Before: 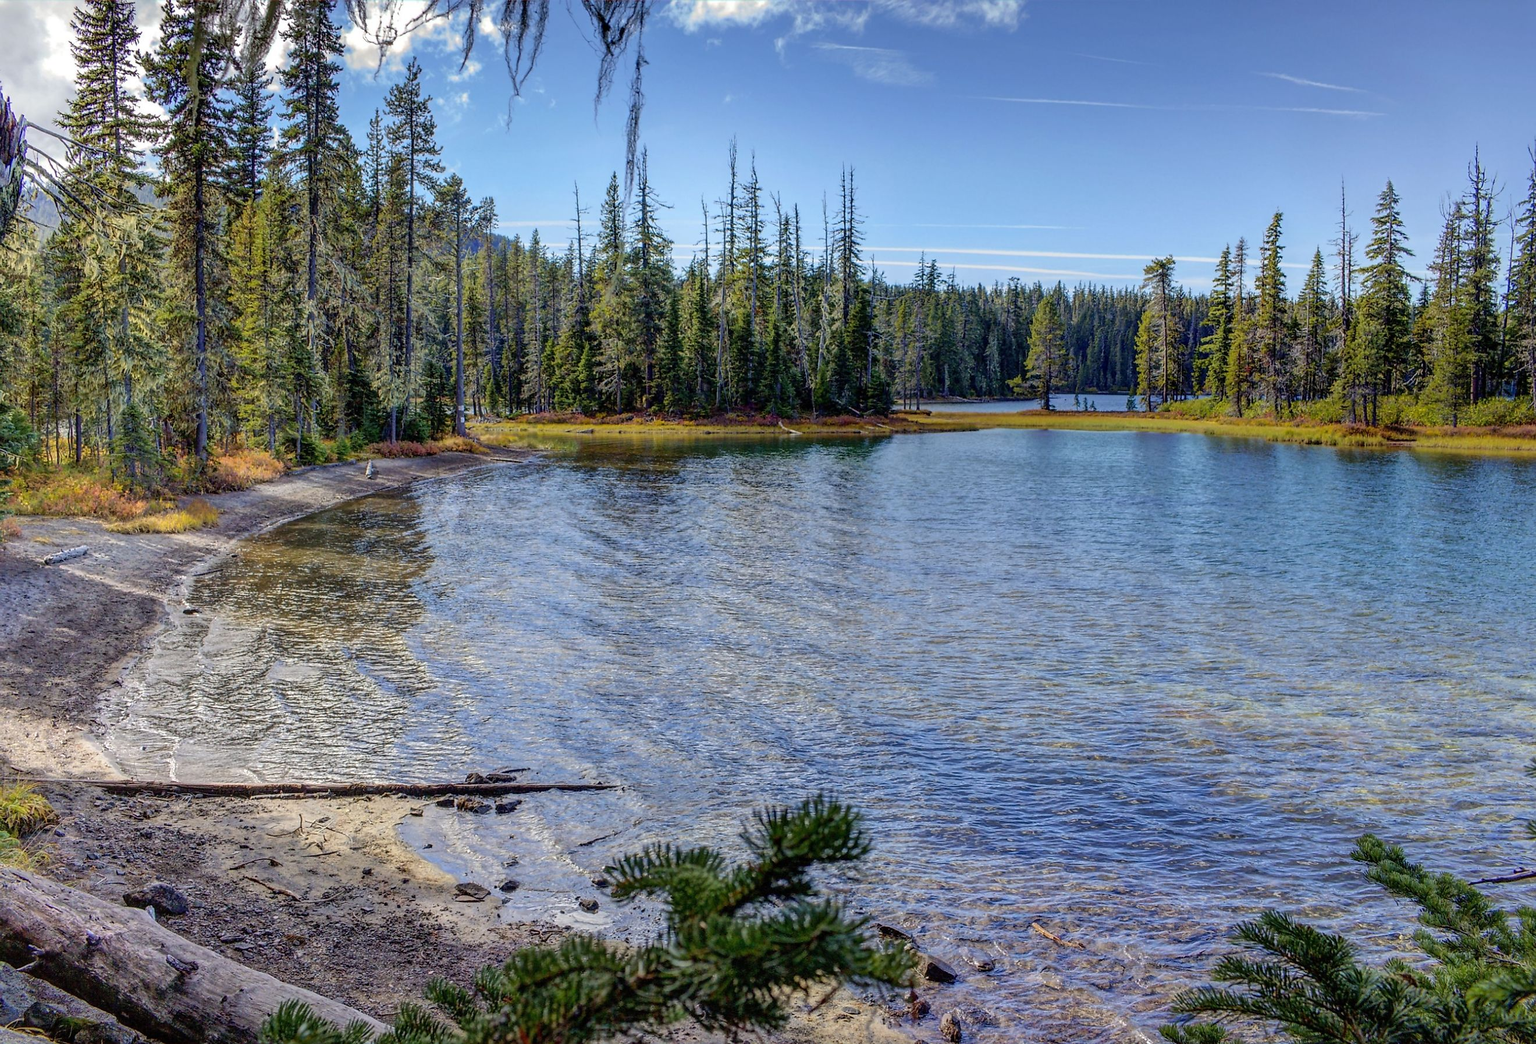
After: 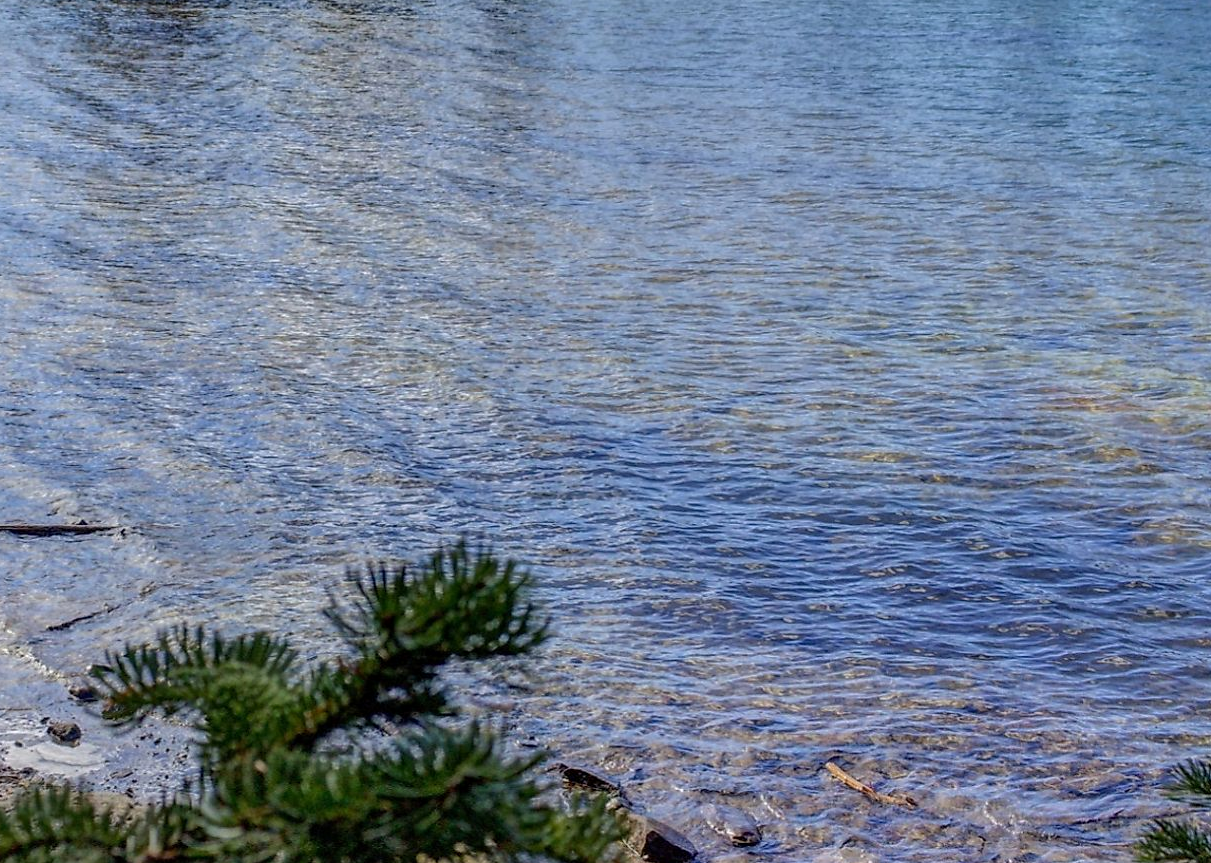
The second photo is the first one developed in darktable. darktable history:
crop: left 35.912%, top 45.933%, right 18.186%, bottom 5.966%
exposure: black level correction 0.001, compensate exposure bias true, compensate highlight preservation false
